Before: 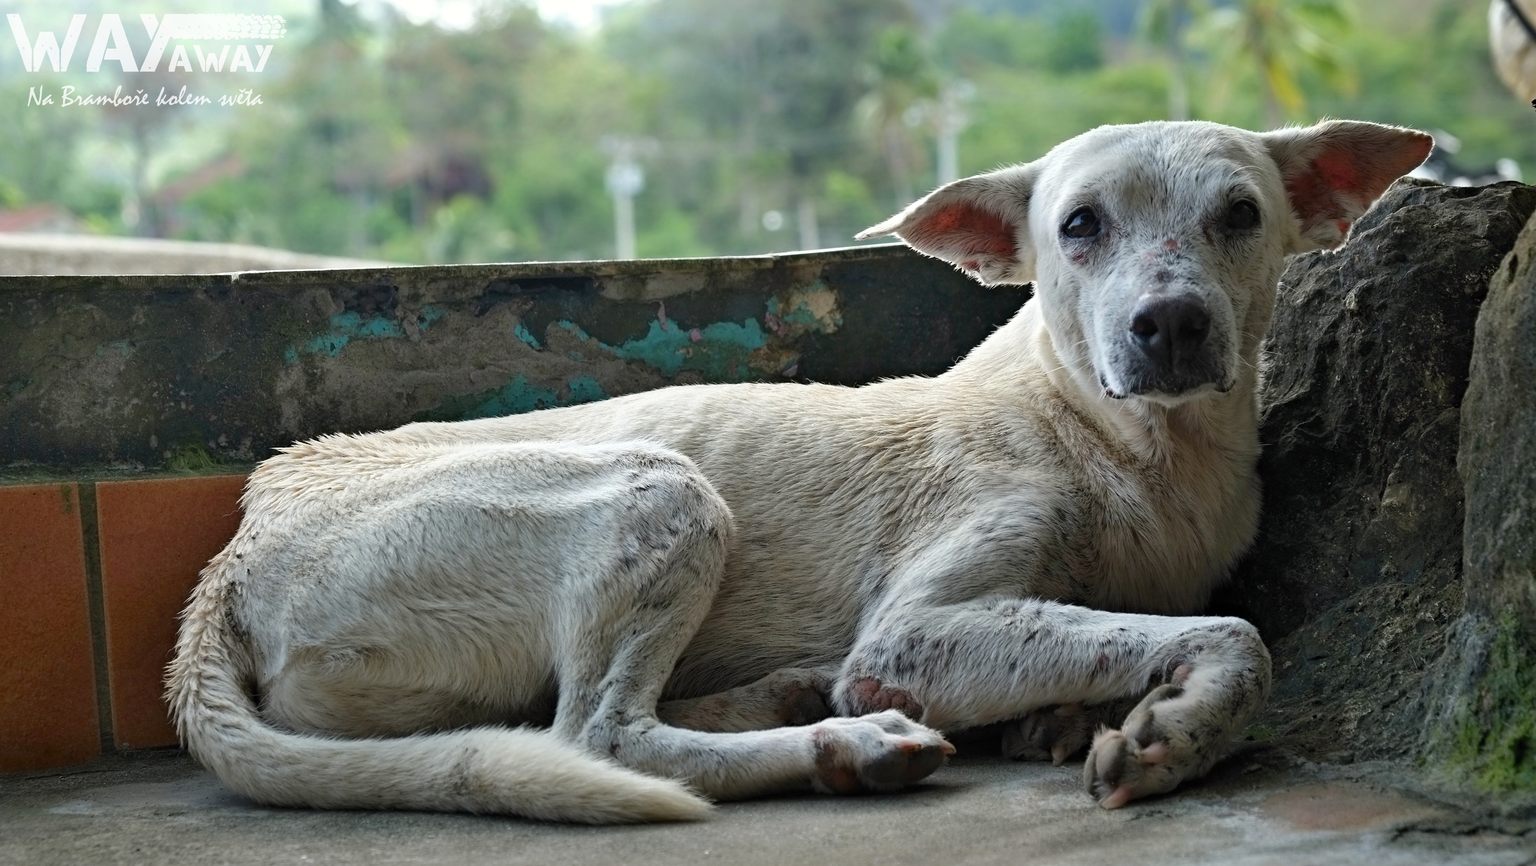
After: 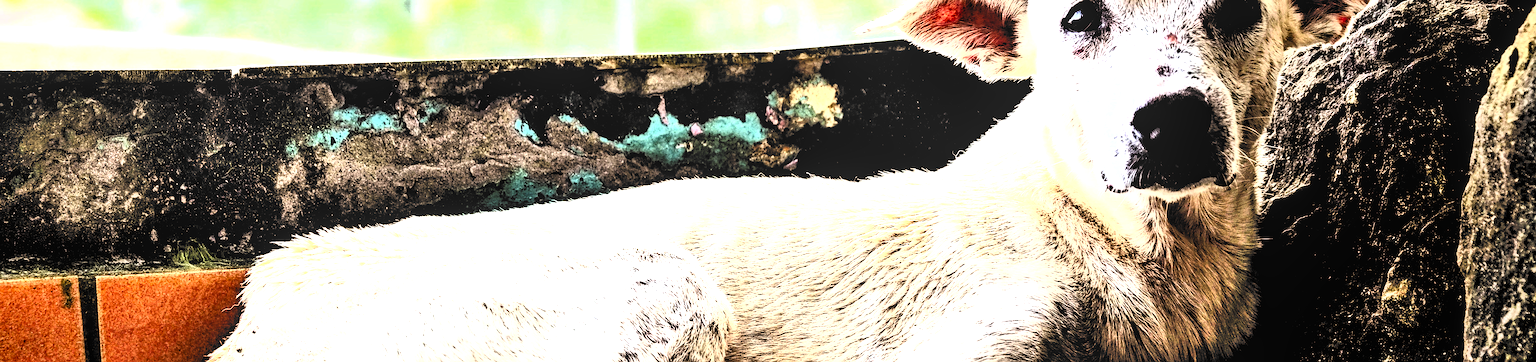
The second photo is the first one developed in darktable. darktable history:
crop and rotate: top 23.84%, bottom 34.294%
sharpen: on, module defaults
exposure: black level correction 0, exposure 0.7 EV, compensate exposure bias true, compensate highlight preservation false
contrast brightness saturation: contrast 0.83, brightness 0.59, saturation 0.59
rgb levels: mode RGB, independent channels, levels [[0, 0.5, 1], [0, 0.521, 1], [0, 0.536, 1]]
filmic rgb: middle gray luminance 13.55%, black relative exposure -1.97 EV, white relative exposure 3.1 EV, threshold 6 EV, target black luminance 0%, hardness 1.79, latitude 59.23%, contrast 1.728, highlights saturation mix 5%, shadows ↔ highlights balance -37.52%, add noise in highlights 0, color science v3 (2019), use custom middle-gray values true, iterations of high-quality reconstruction 0, contrast in highlights soft, enable highlight reconstruction true
shadows and highlights: radius 110.86, shadows 51.09, white point adjustment 9.16, highlights -4.17, highlights color adjustment 32.2%, soften with gaussian
local contrast: on, module defaults
